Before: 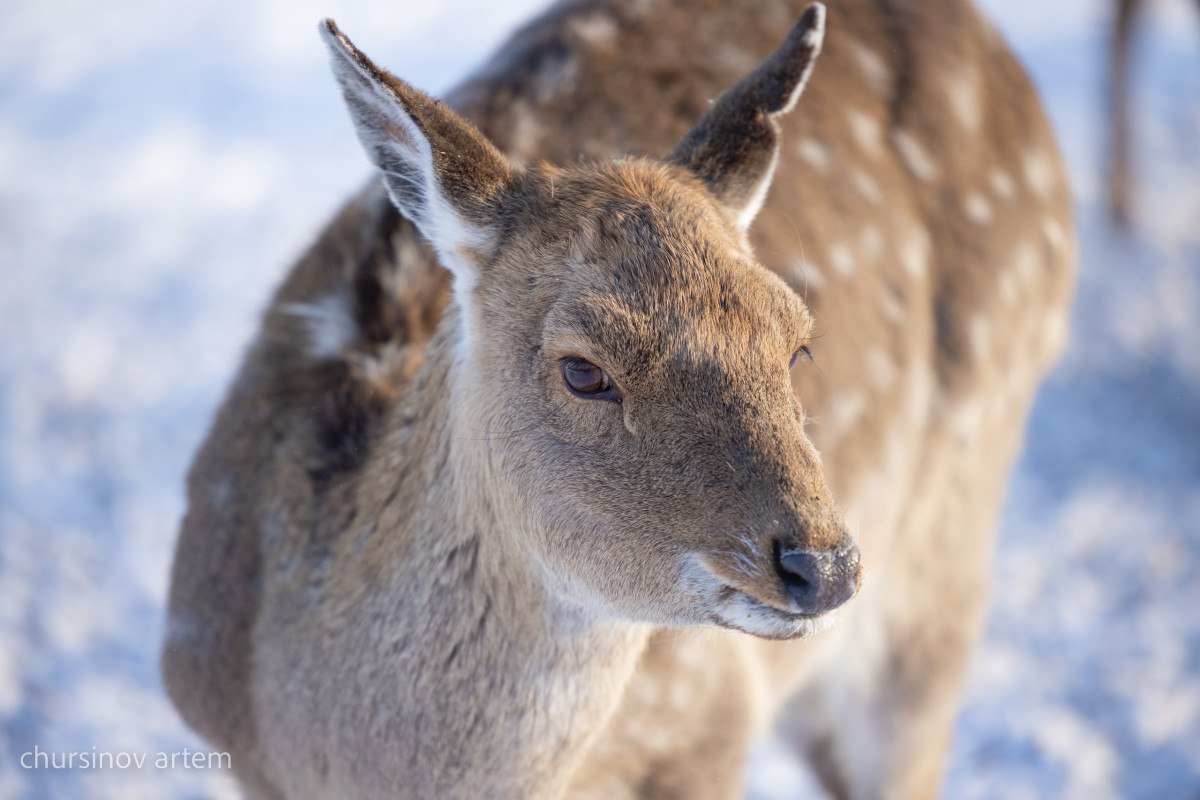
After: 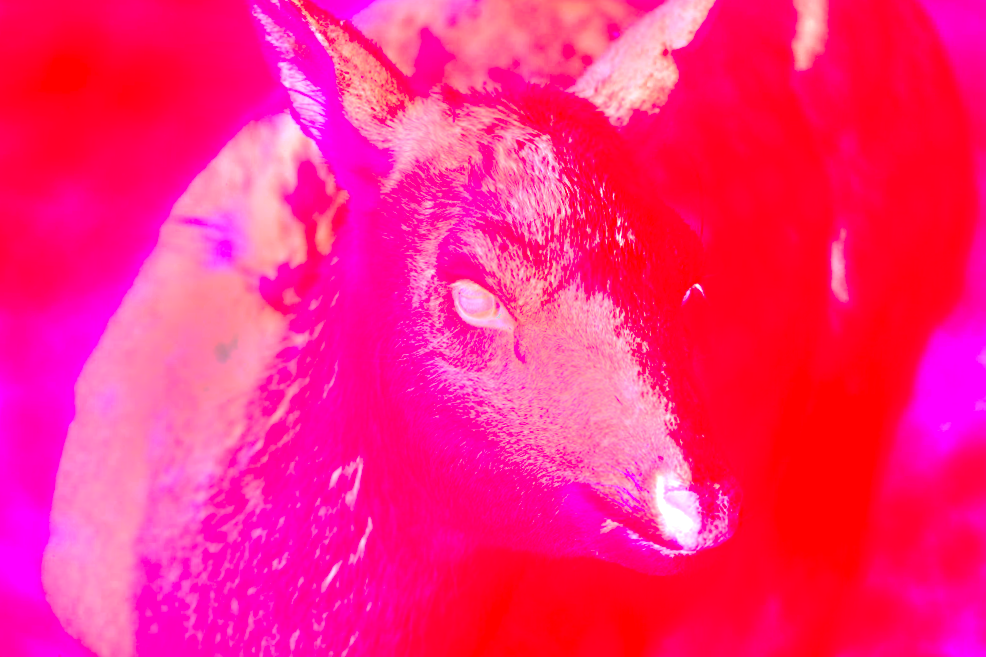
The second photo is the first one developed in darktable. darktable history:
crop and rotate: angle -3.27°, left 5.211%, top 5.211%, right 4.607%, bottom 4.607%
rotate and perspective: rotation -0.45°, automatic cropping original format, crop left 0.008, crop right 0.992, crop top 0.012, crop bottom 0.988
white balance: red 4.26, blue 1.802
bloom: size 15%, threshold 97%, strength 7%
